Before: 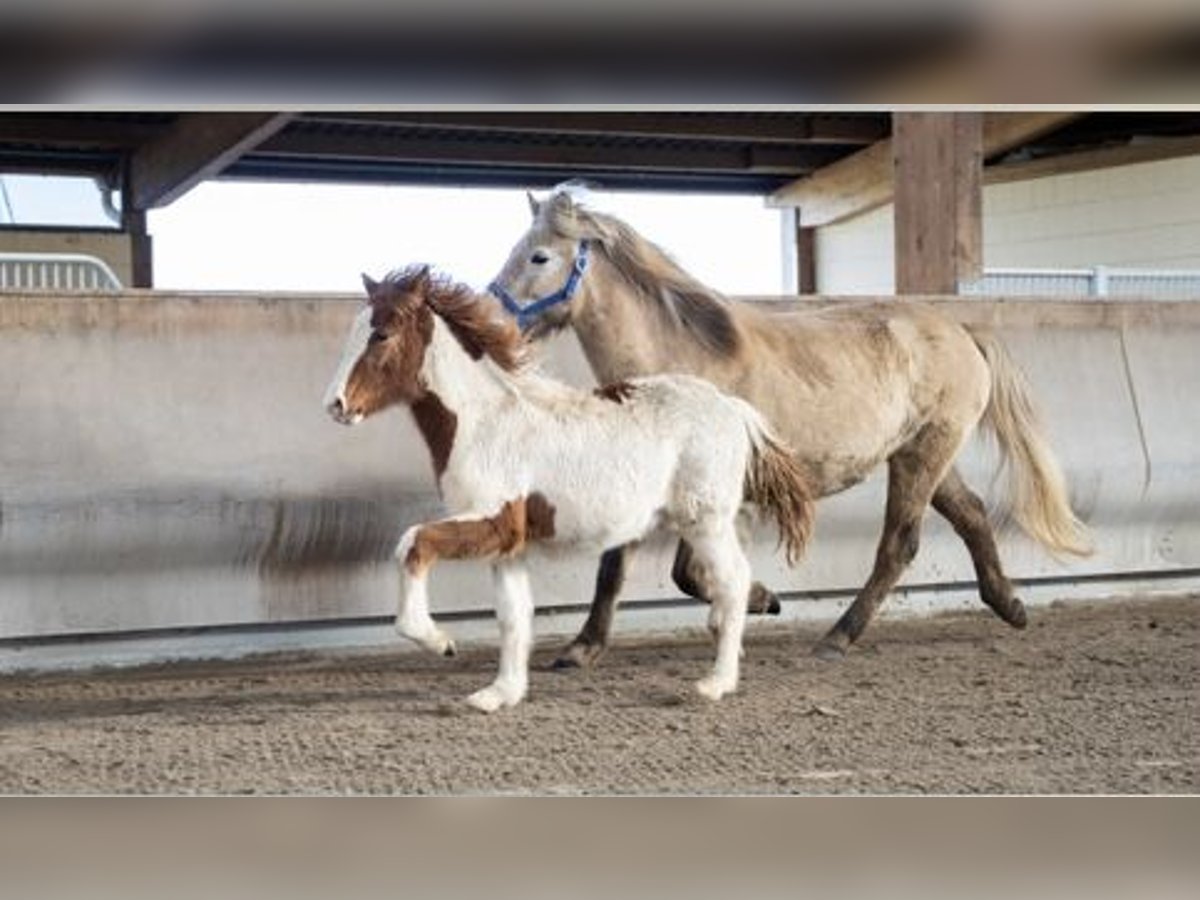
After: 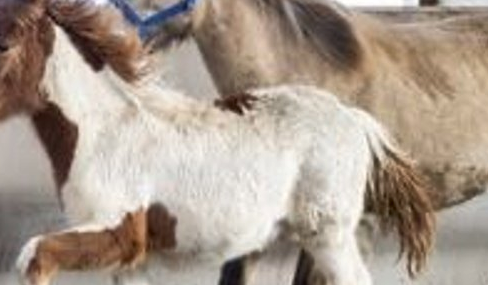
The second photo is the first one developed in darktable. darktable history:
shadows and highlights: low approximation 0.01, soften with gaussian
crop: left 31.66%, top 32.118%, right 27.616%, bottom 36.138%
